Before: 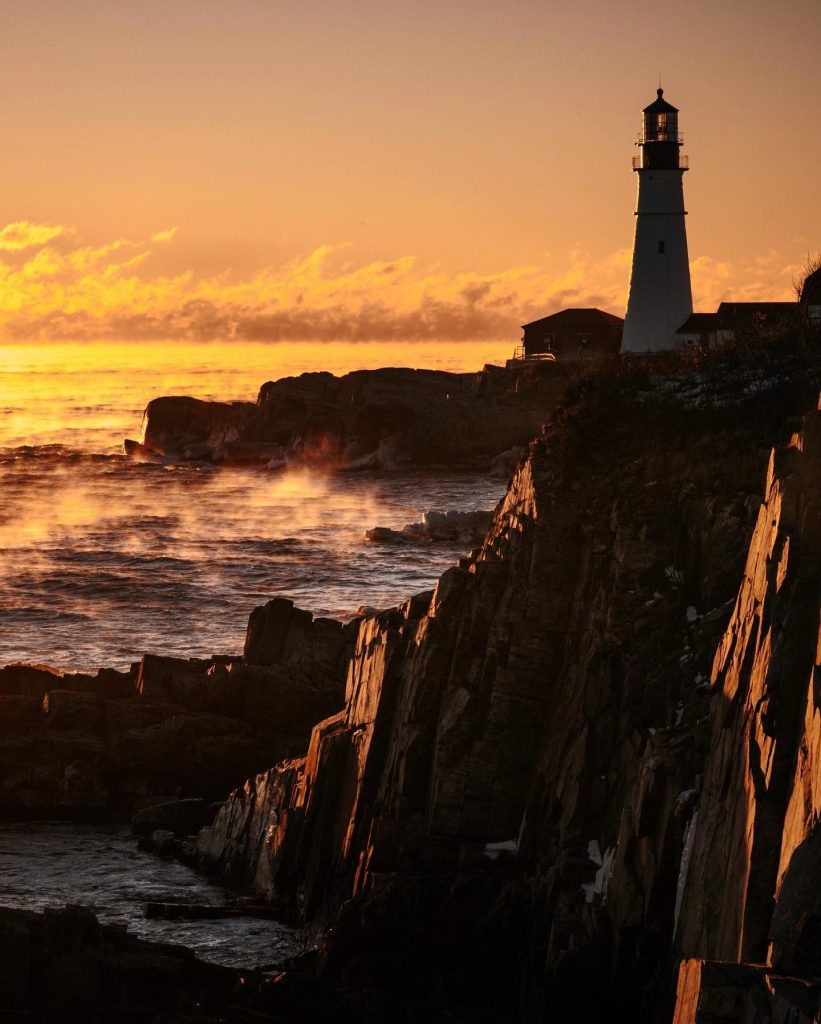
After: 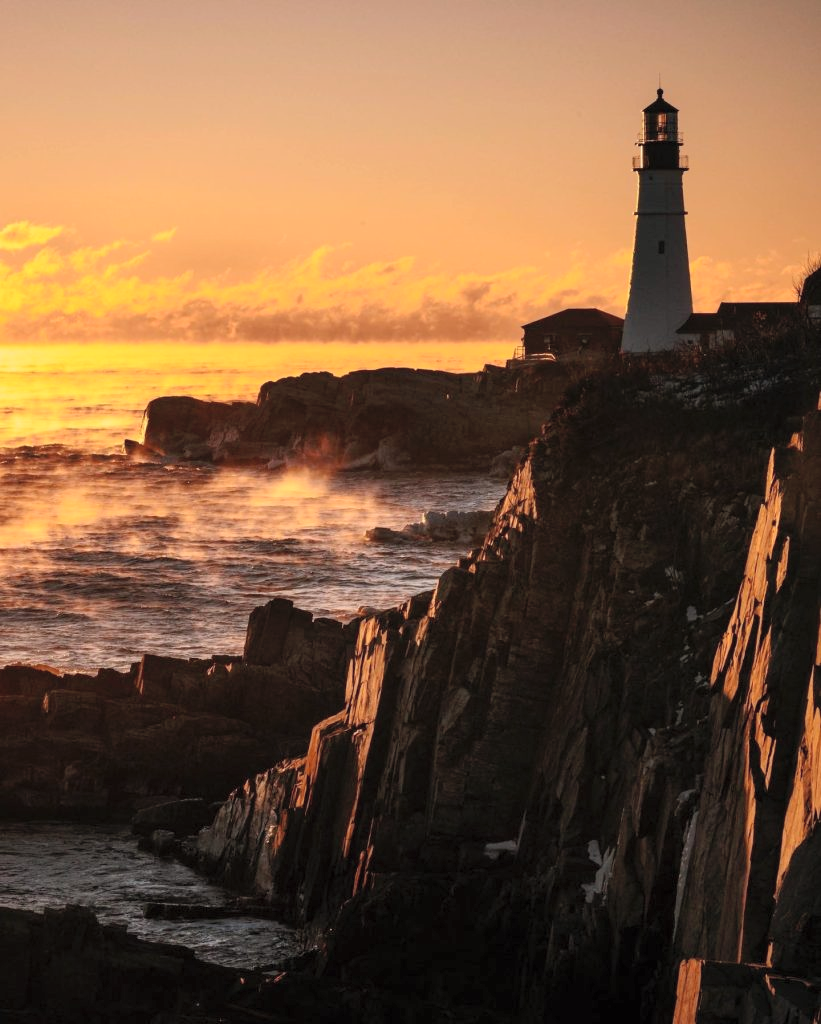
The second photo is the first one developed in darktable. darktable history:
contrast brightness saturation: brightness 0.141
